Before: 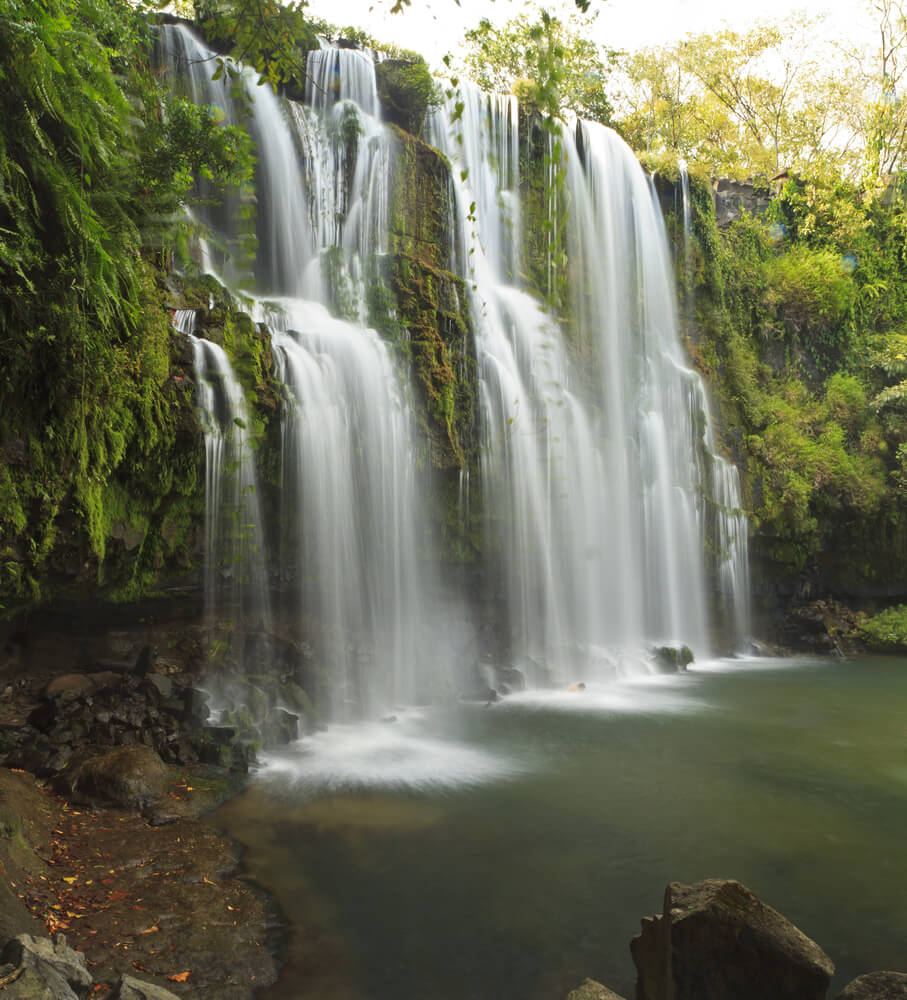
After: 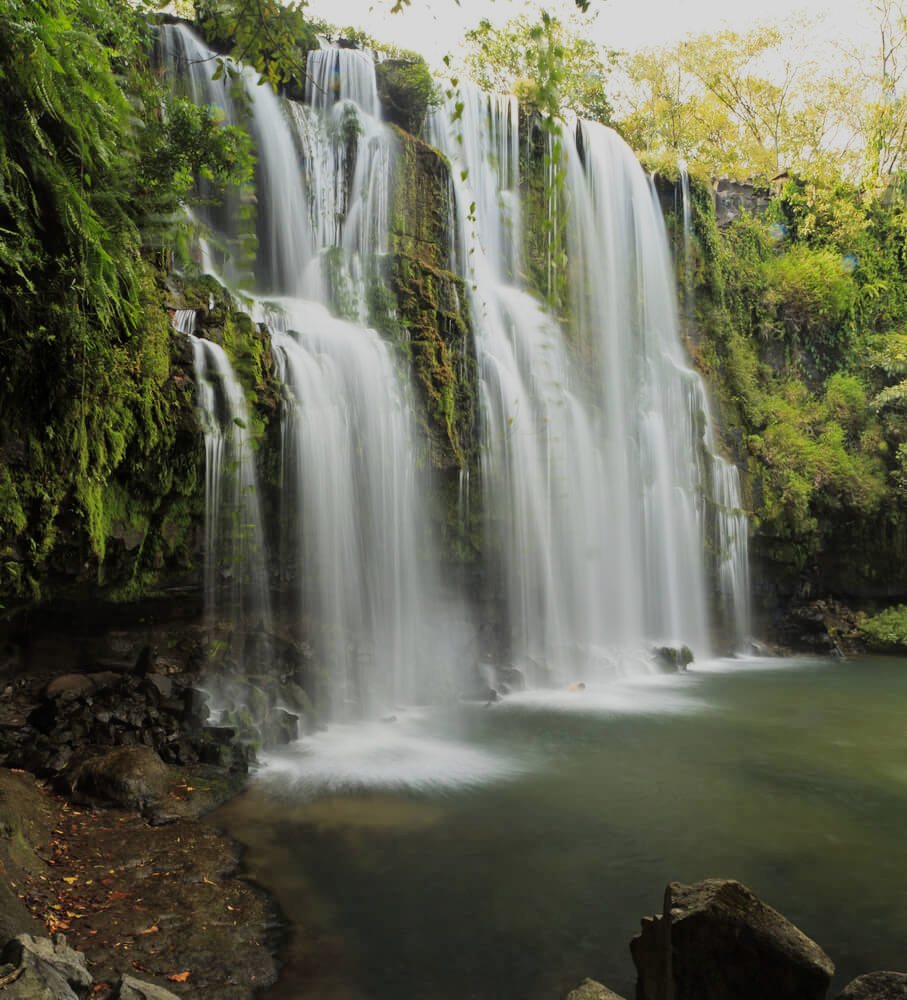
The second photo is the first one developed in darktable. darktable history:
filmic rgb: black relative exposure -7.65 EV, white relative exposure 4.56 EV, hardness 3.61, contrast 1.062
